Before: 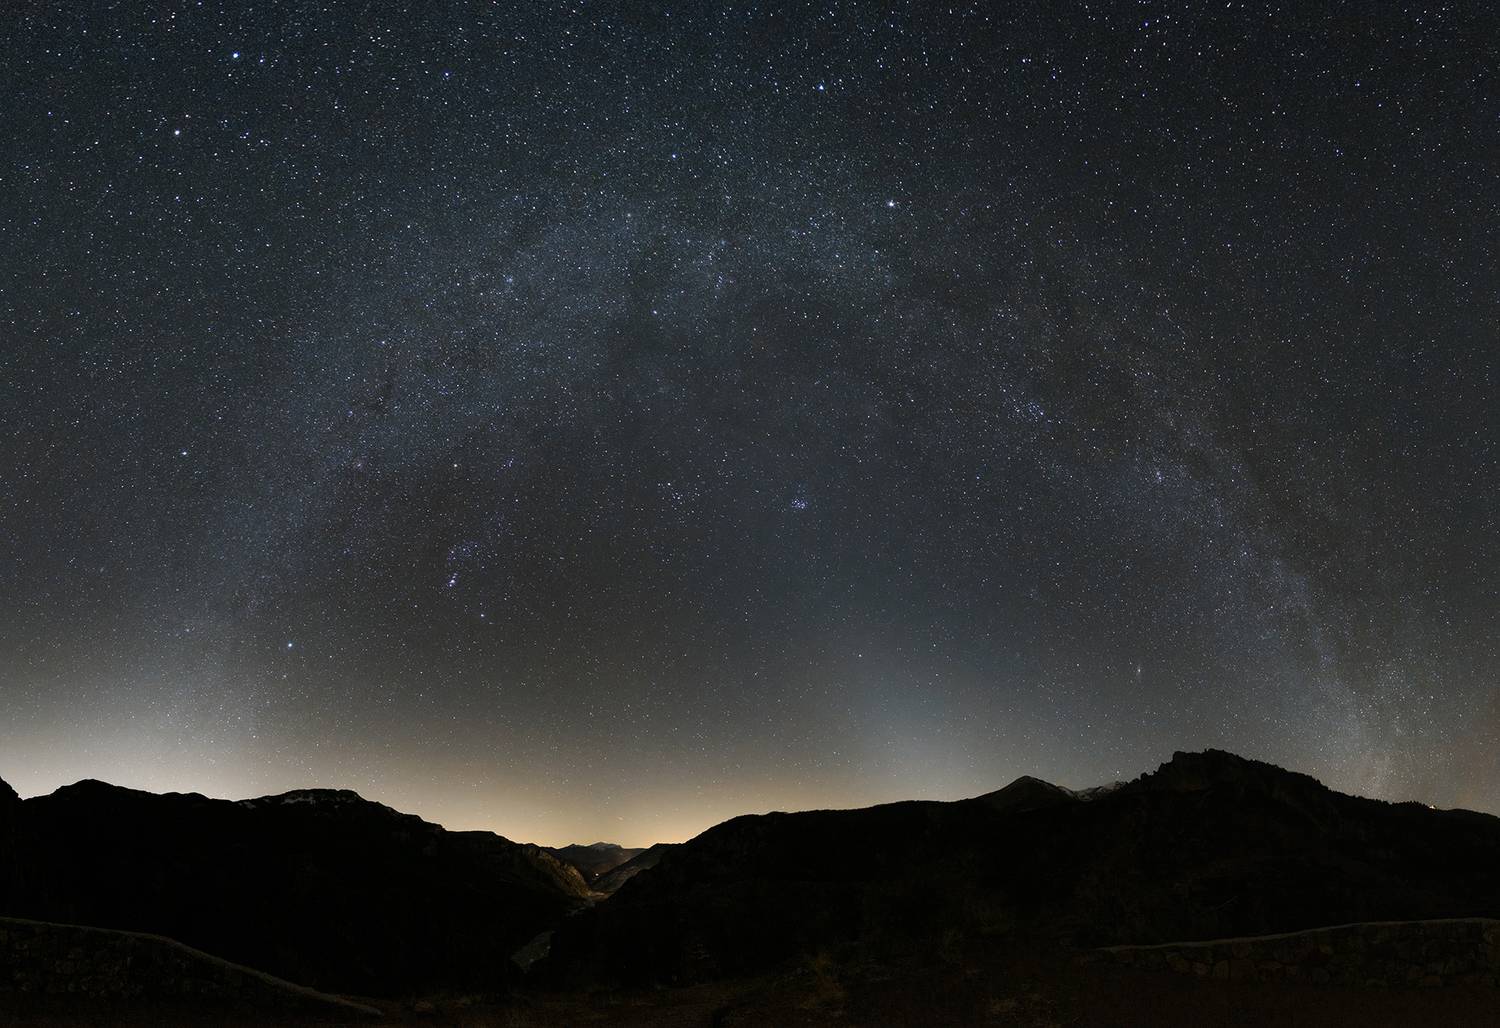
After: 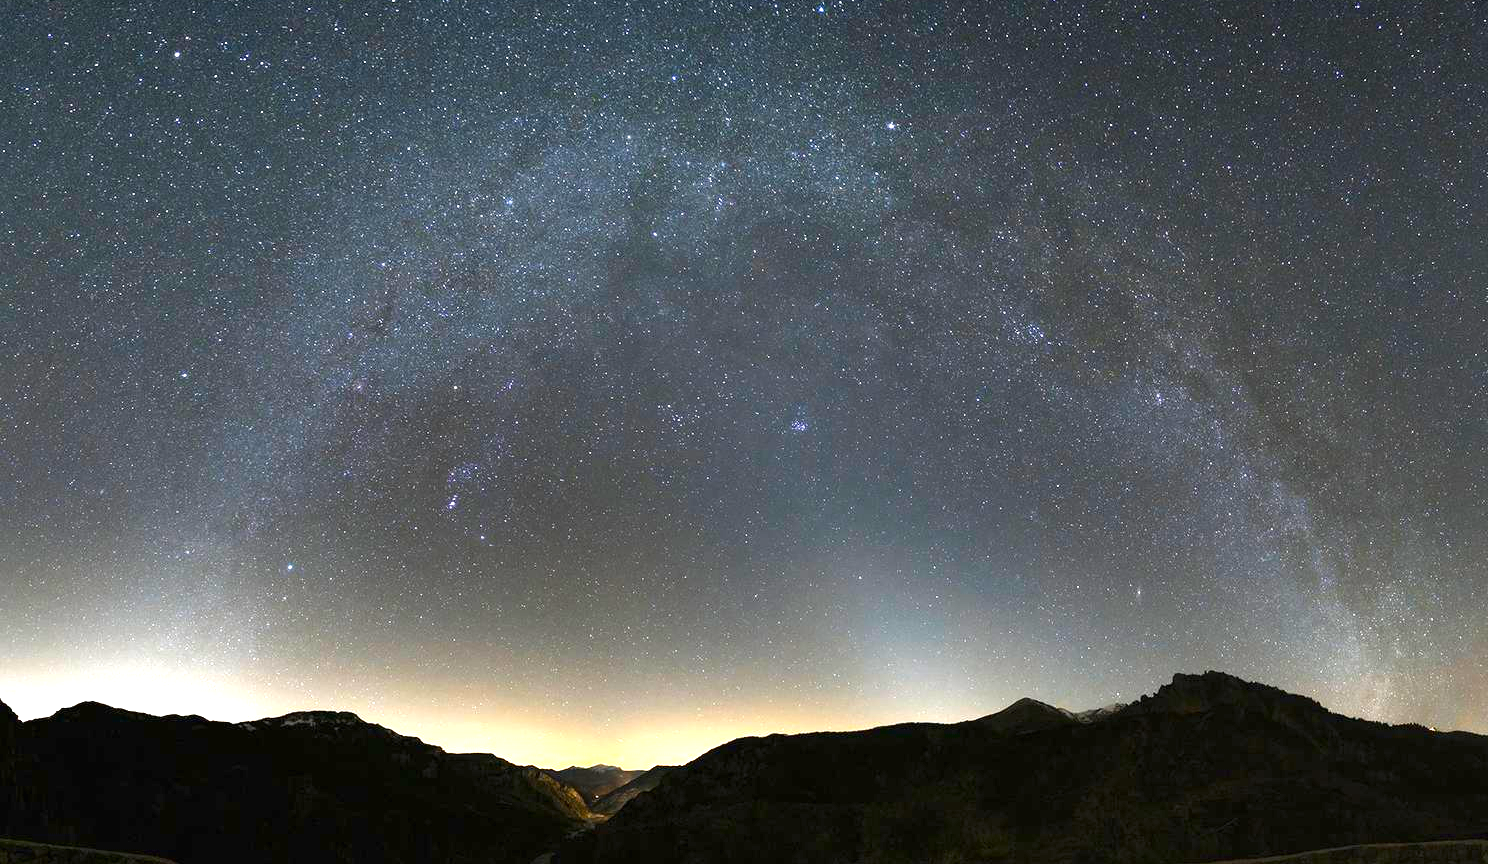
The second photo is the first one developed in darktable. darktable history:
crop: top 7.625%, bottom 8.027%
exposure: black level correction 0, exposure 1.675 EV, compensate exposure bias true, compensate highlight preservation false
color balance rgb: perceptual saturation grading › global saturation 20%, global vibrance 20%
